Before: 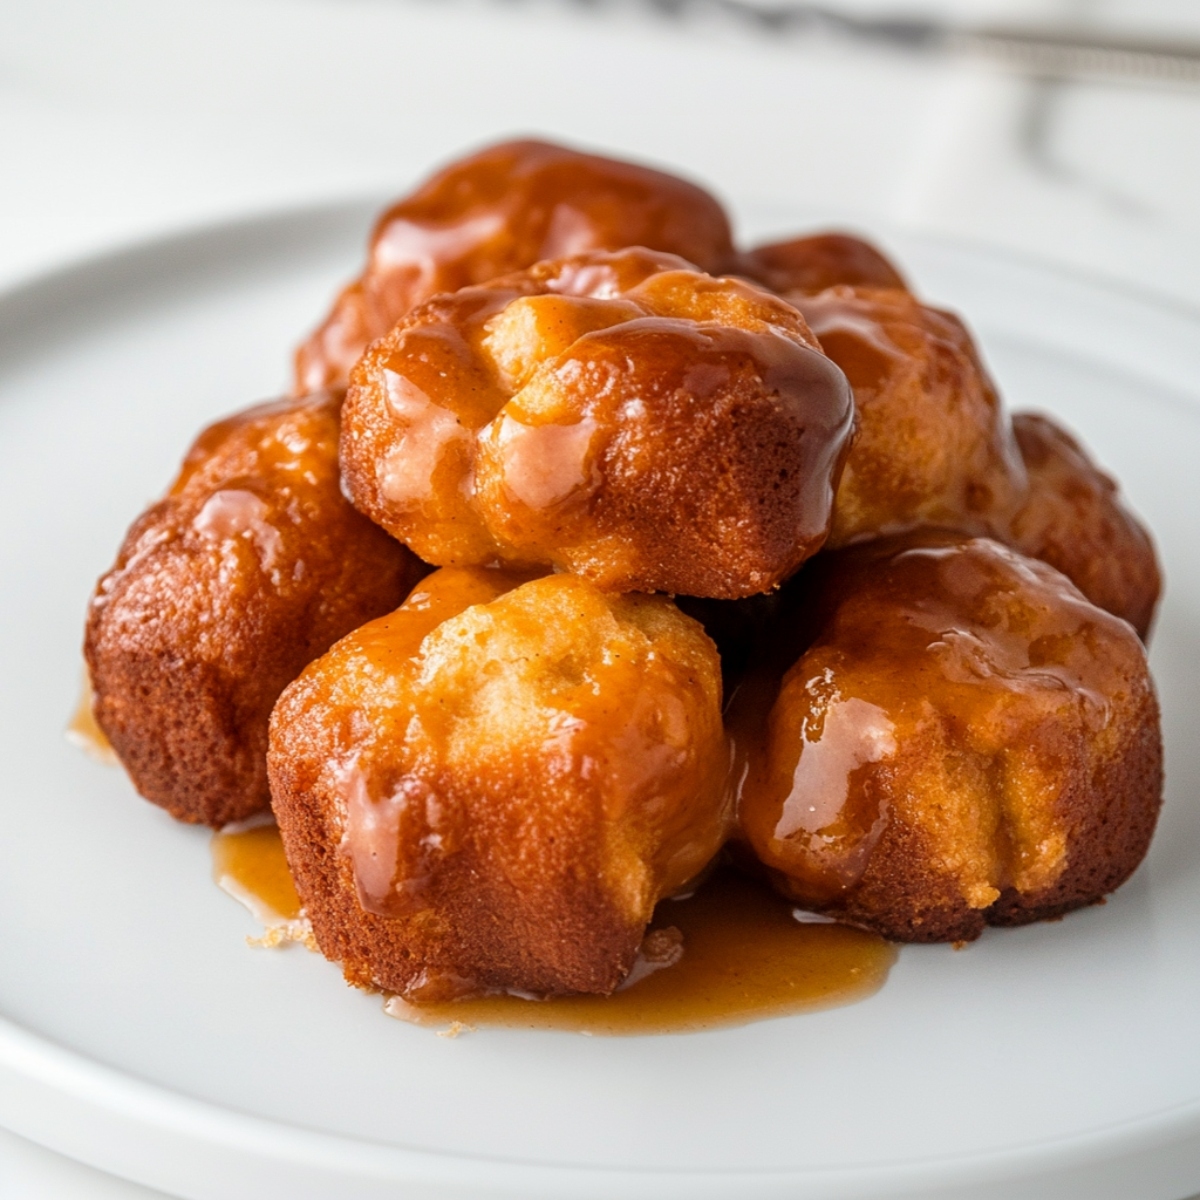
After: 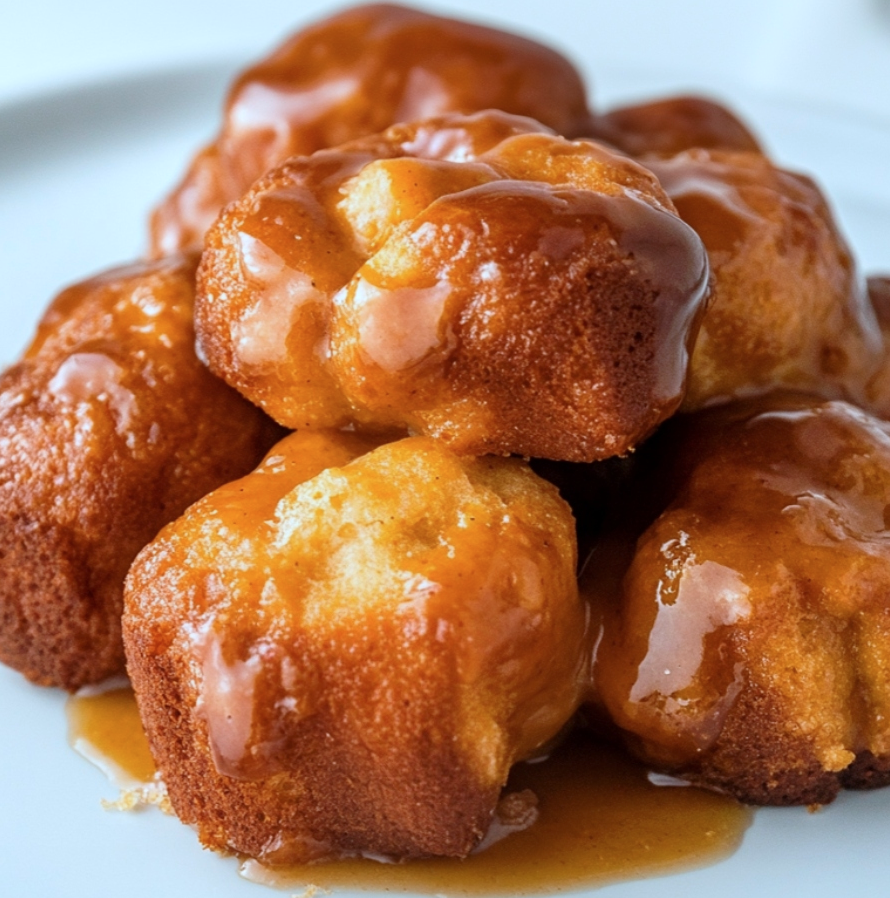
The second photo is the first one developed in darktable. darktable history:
color calibration: illuminant Planckian (black body), x 0.376, y 0.374, temperature 4122.5 K
crop and rotate: left 12.097%, top 11.427%, right 13.735%, bottom 13.68%
